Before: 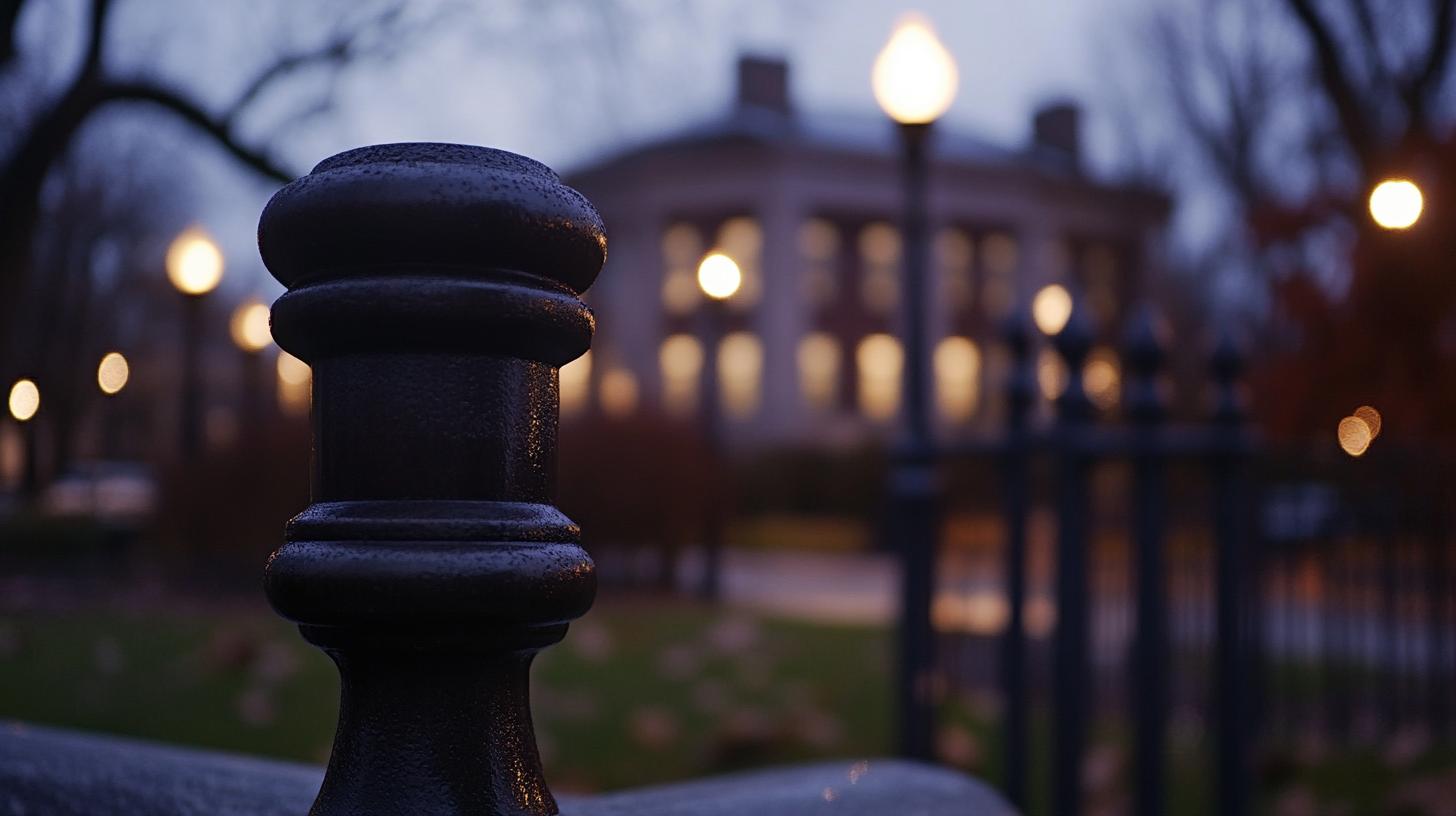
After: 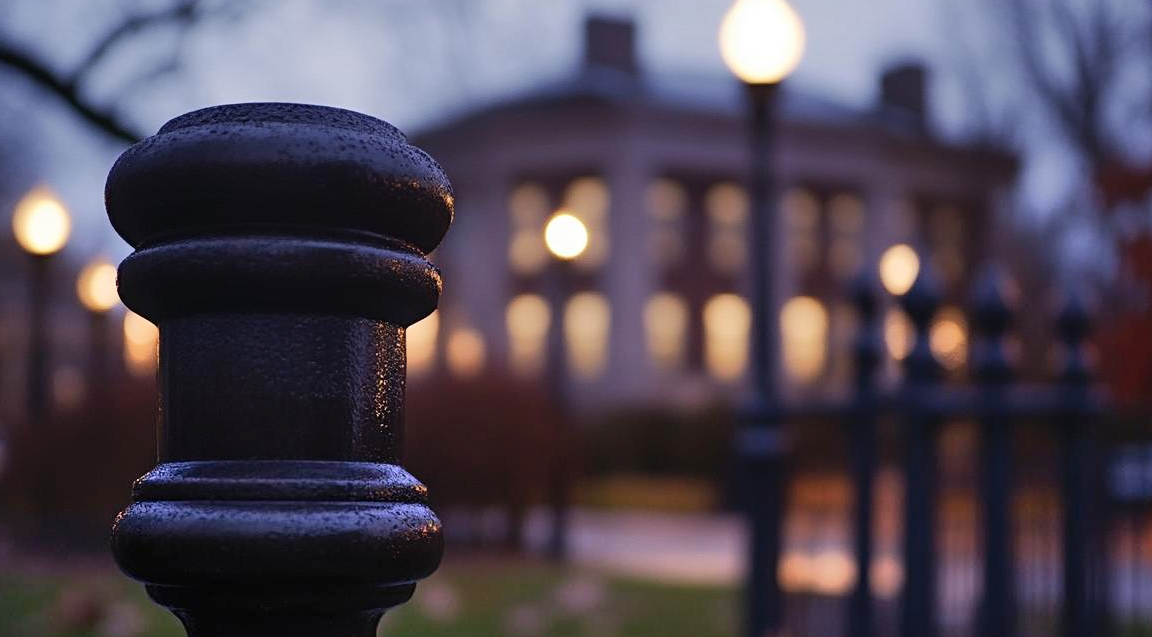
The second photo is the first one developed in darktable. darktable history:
shadows and highlights: soften with gaussian
crop and rotate: left 10.509%, top 4.996%, right 10.369%, bottom 16.839%
